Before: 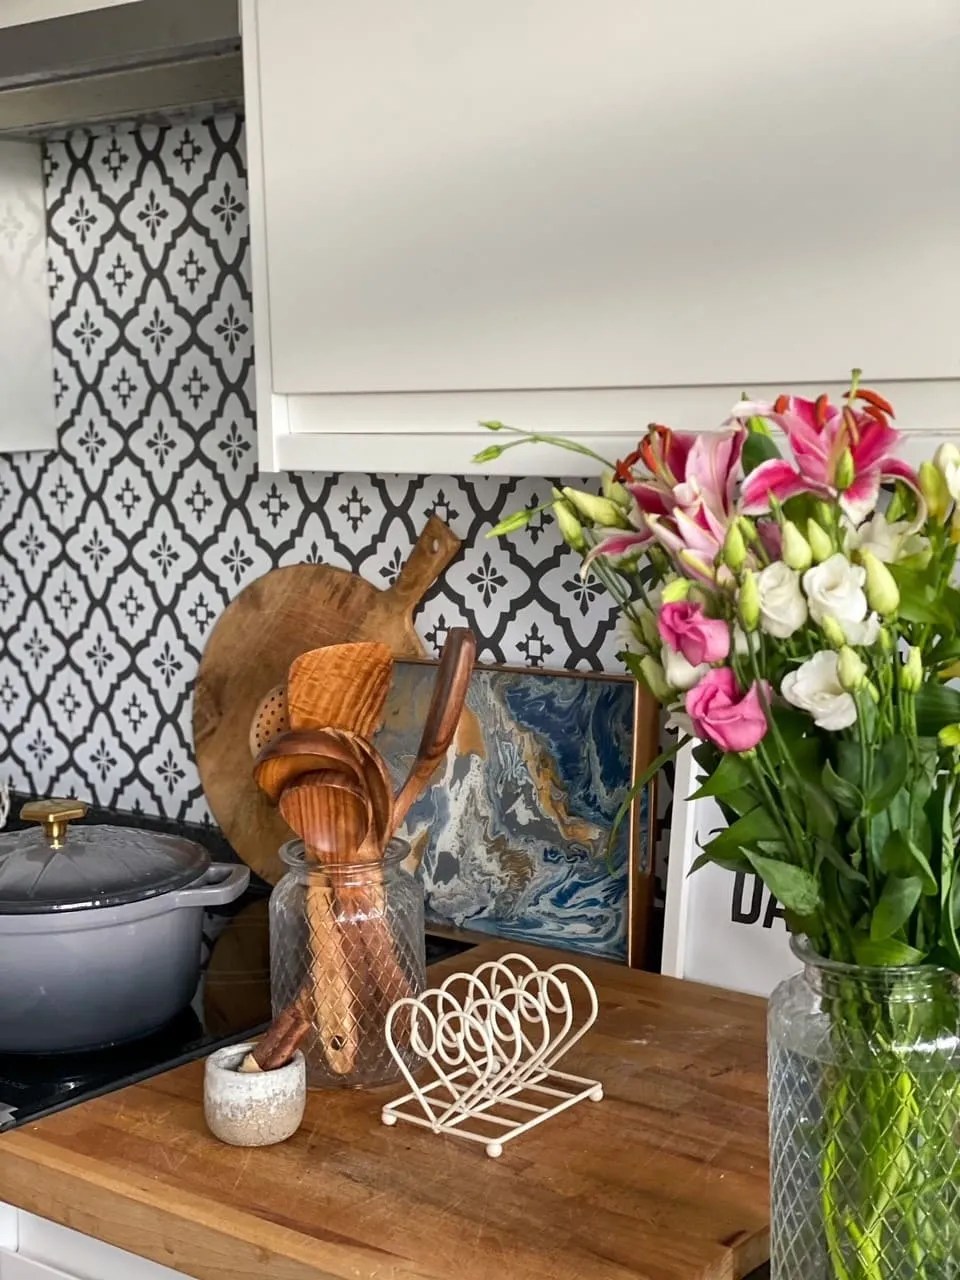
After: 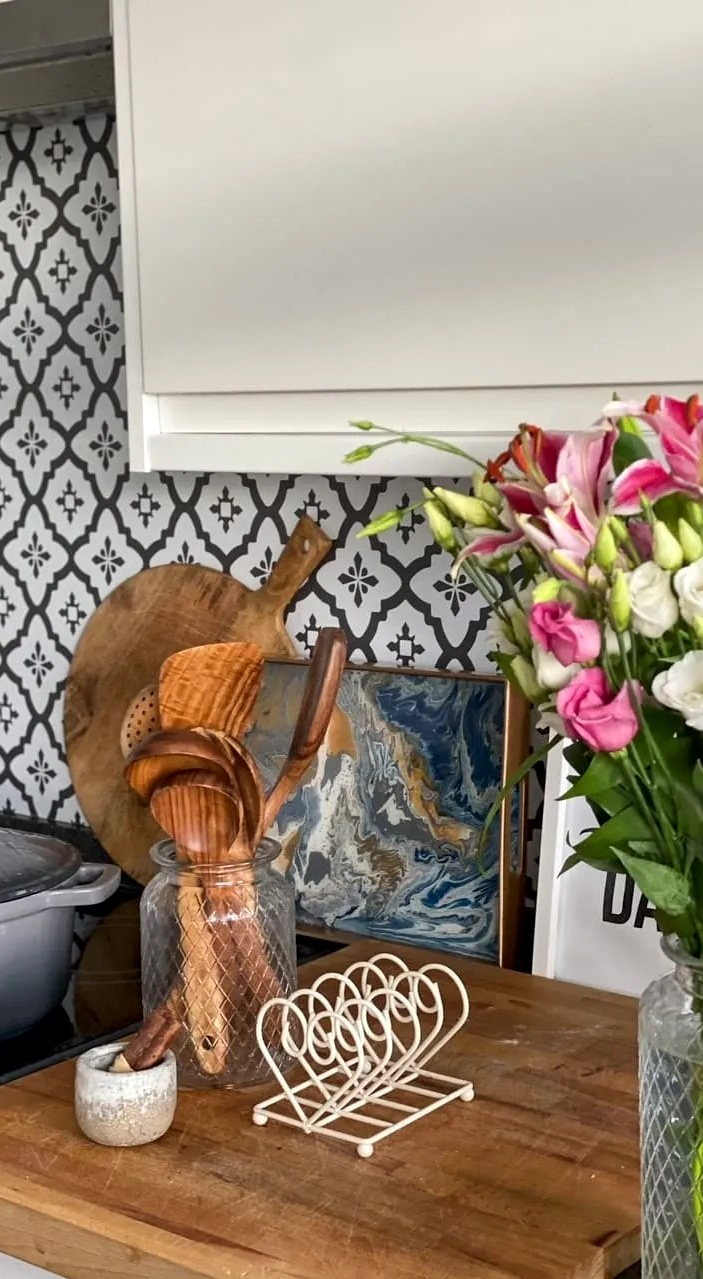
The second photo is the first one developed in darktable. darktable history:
crop: left 13.443%, right 13.31%
local contrast: mode bilateral grid, contrast 20, coarseness 50, detail 120%, midtone range 0.2
